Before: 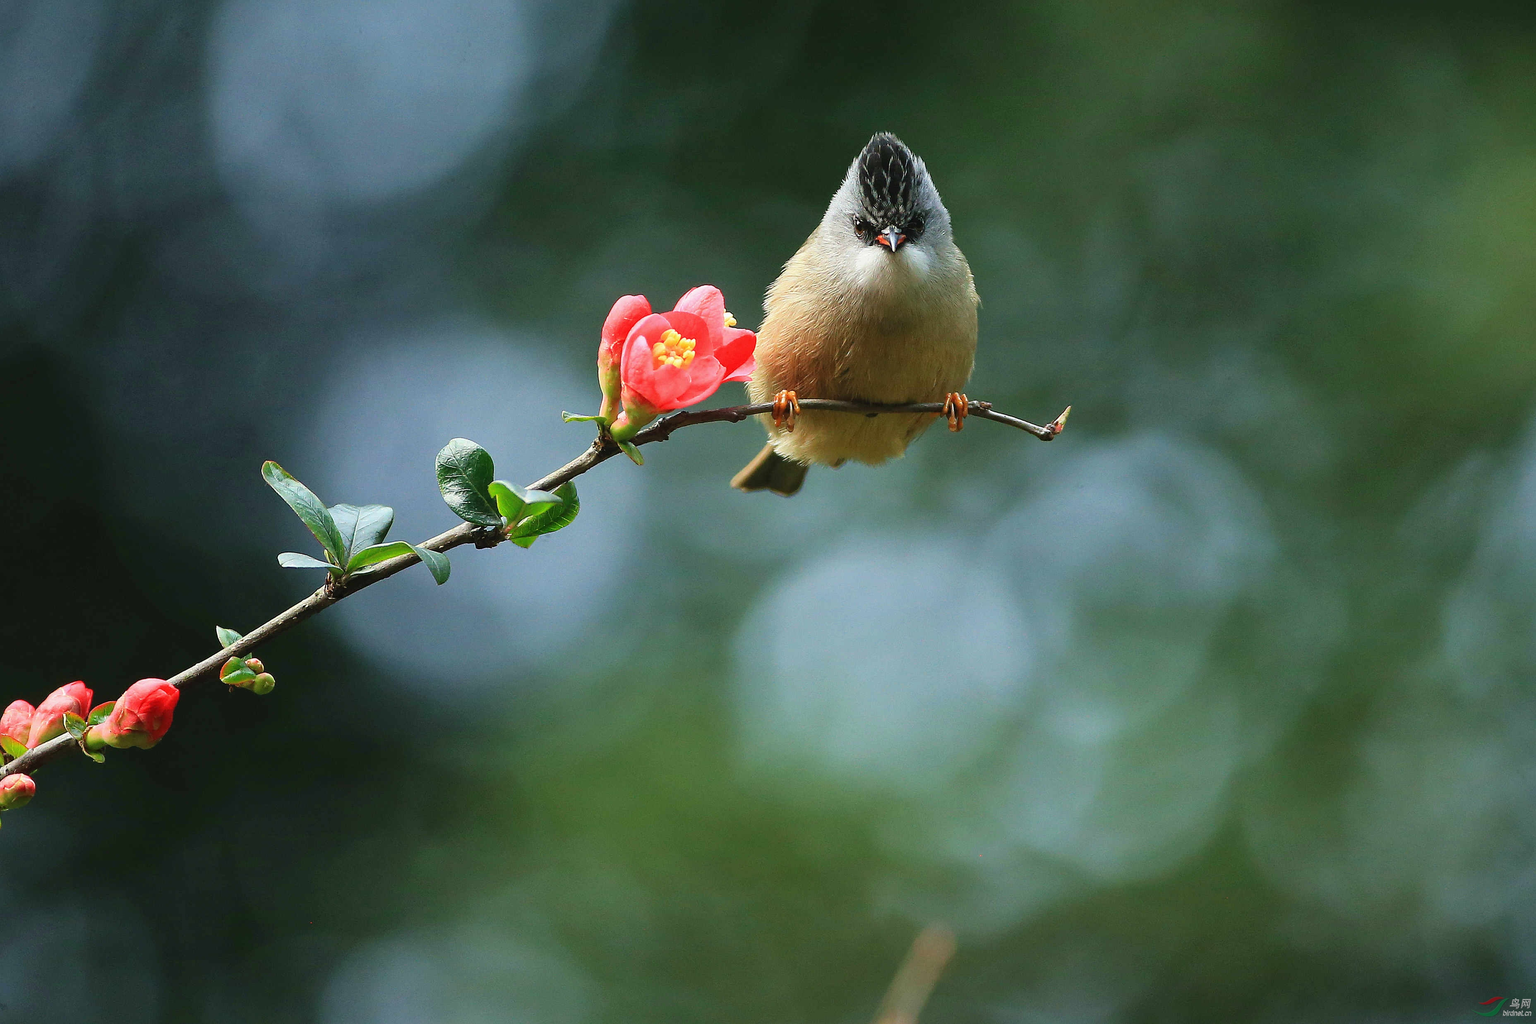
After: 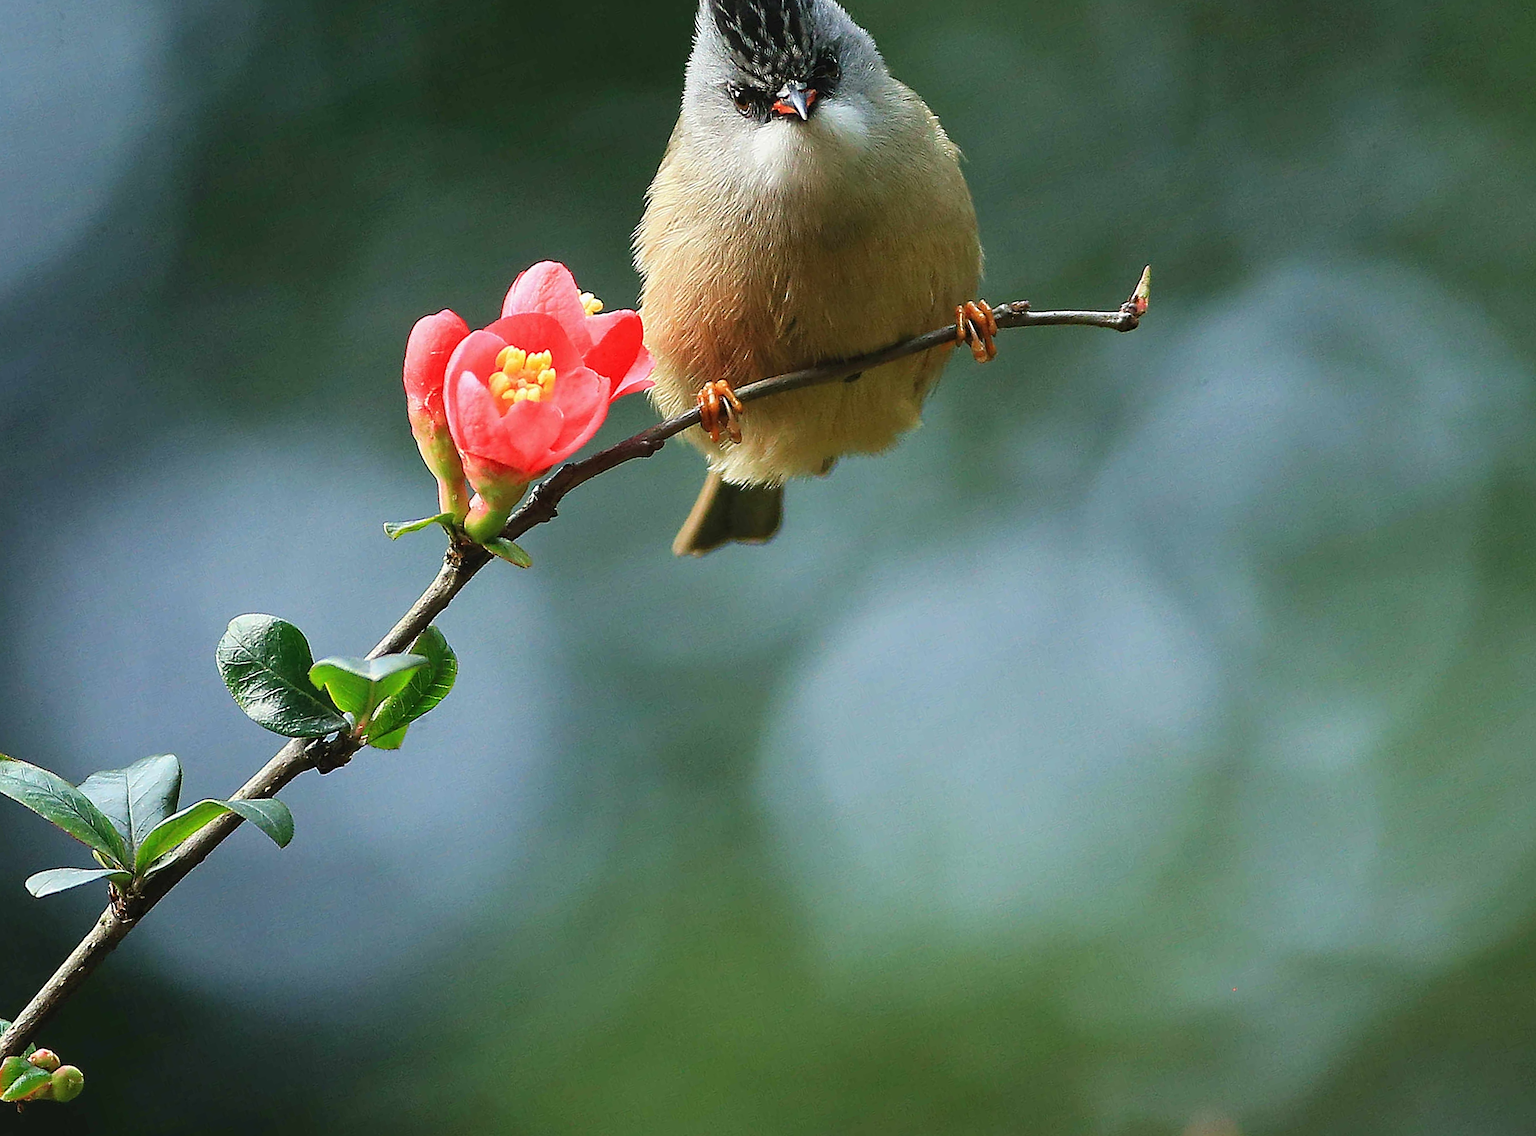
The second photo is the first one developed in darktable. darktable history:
sharpen: amount 0.217
crop and rotate: angle 18.08°, left 6.88%, right 4.003%, bottom 1.056%
